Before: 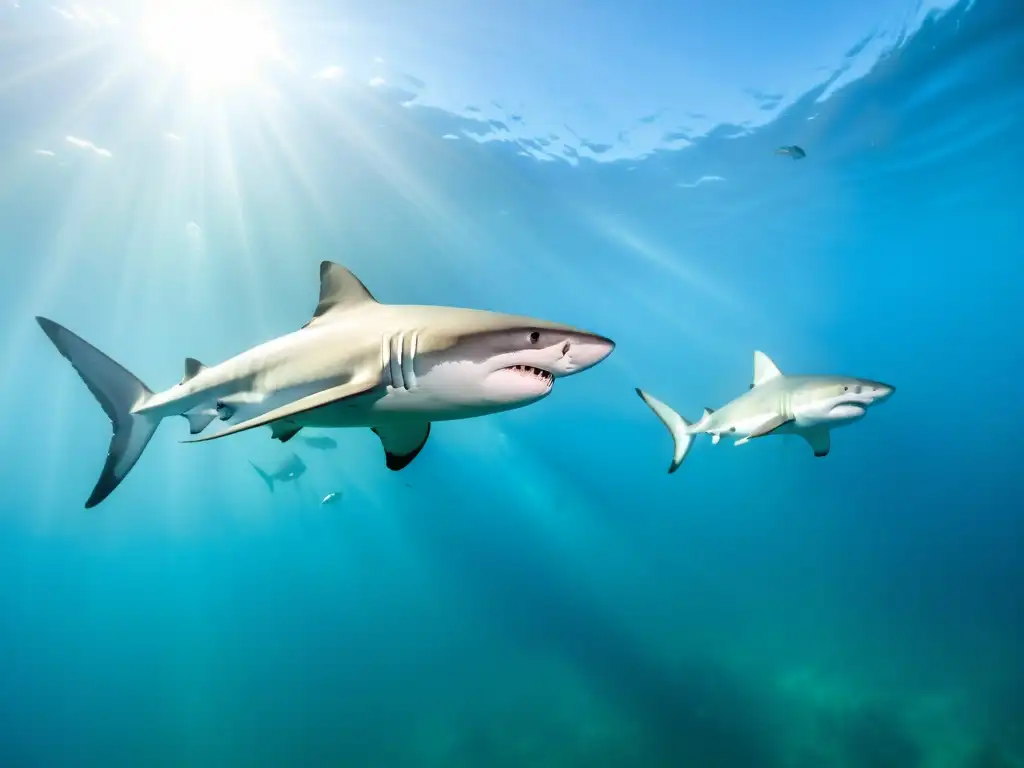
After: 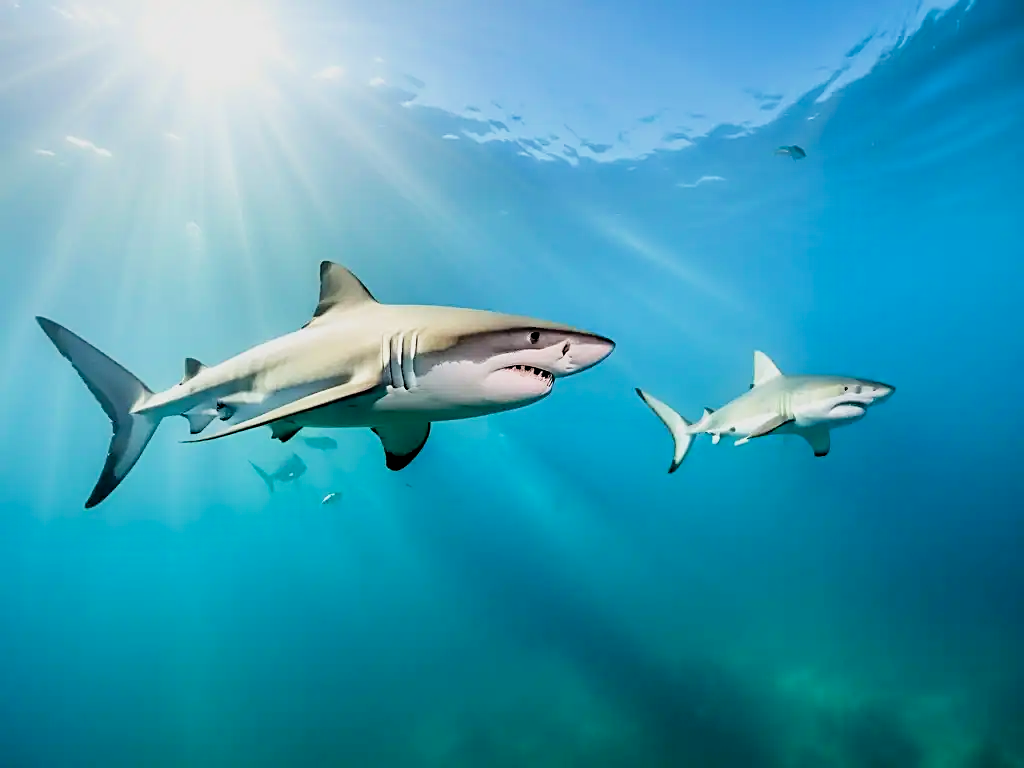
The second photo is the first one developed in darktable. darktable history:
haze removal: compatibility mode true, adaptive false
sharpen: on, module defaults
filmic rgb: middle gray luminance 9.29%, black relative exposure -10.56 EV, white relative exposure 3.43 EV, target black luminance 0%, hardness 5.98, latitude 59.6%, contrast 1.092, highlights saturation mix 3.52%, shadows ↔ highlights balance 29.27%
